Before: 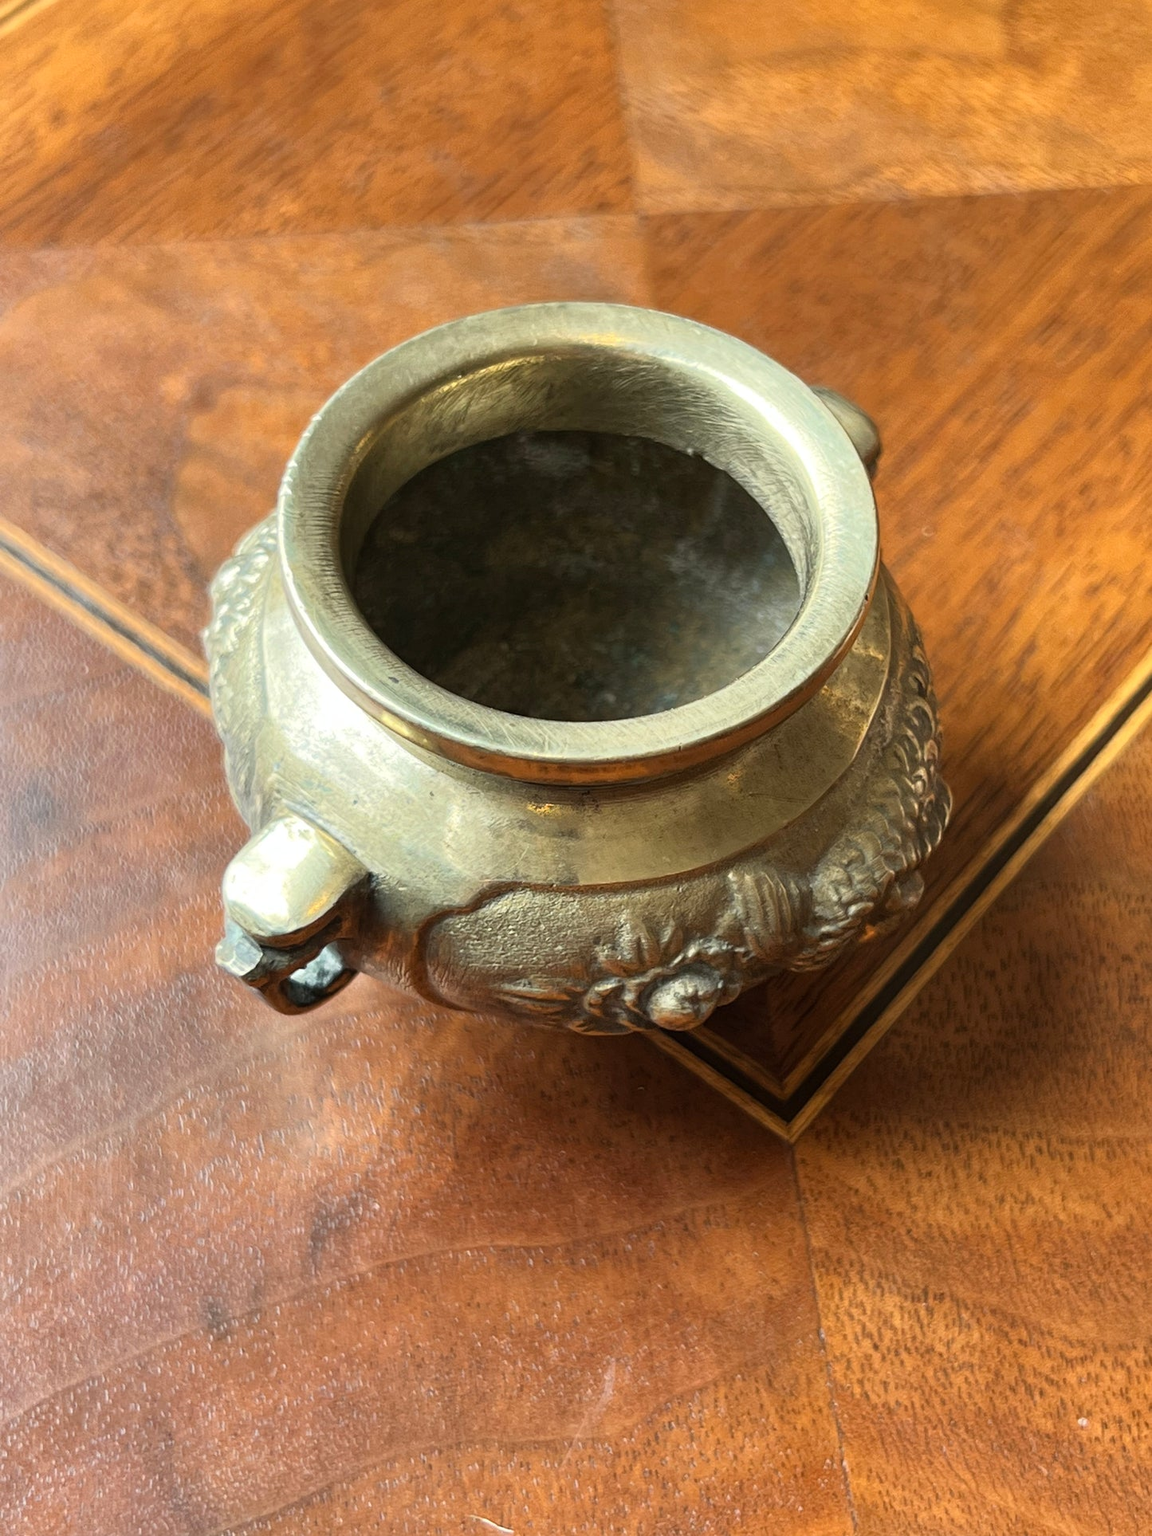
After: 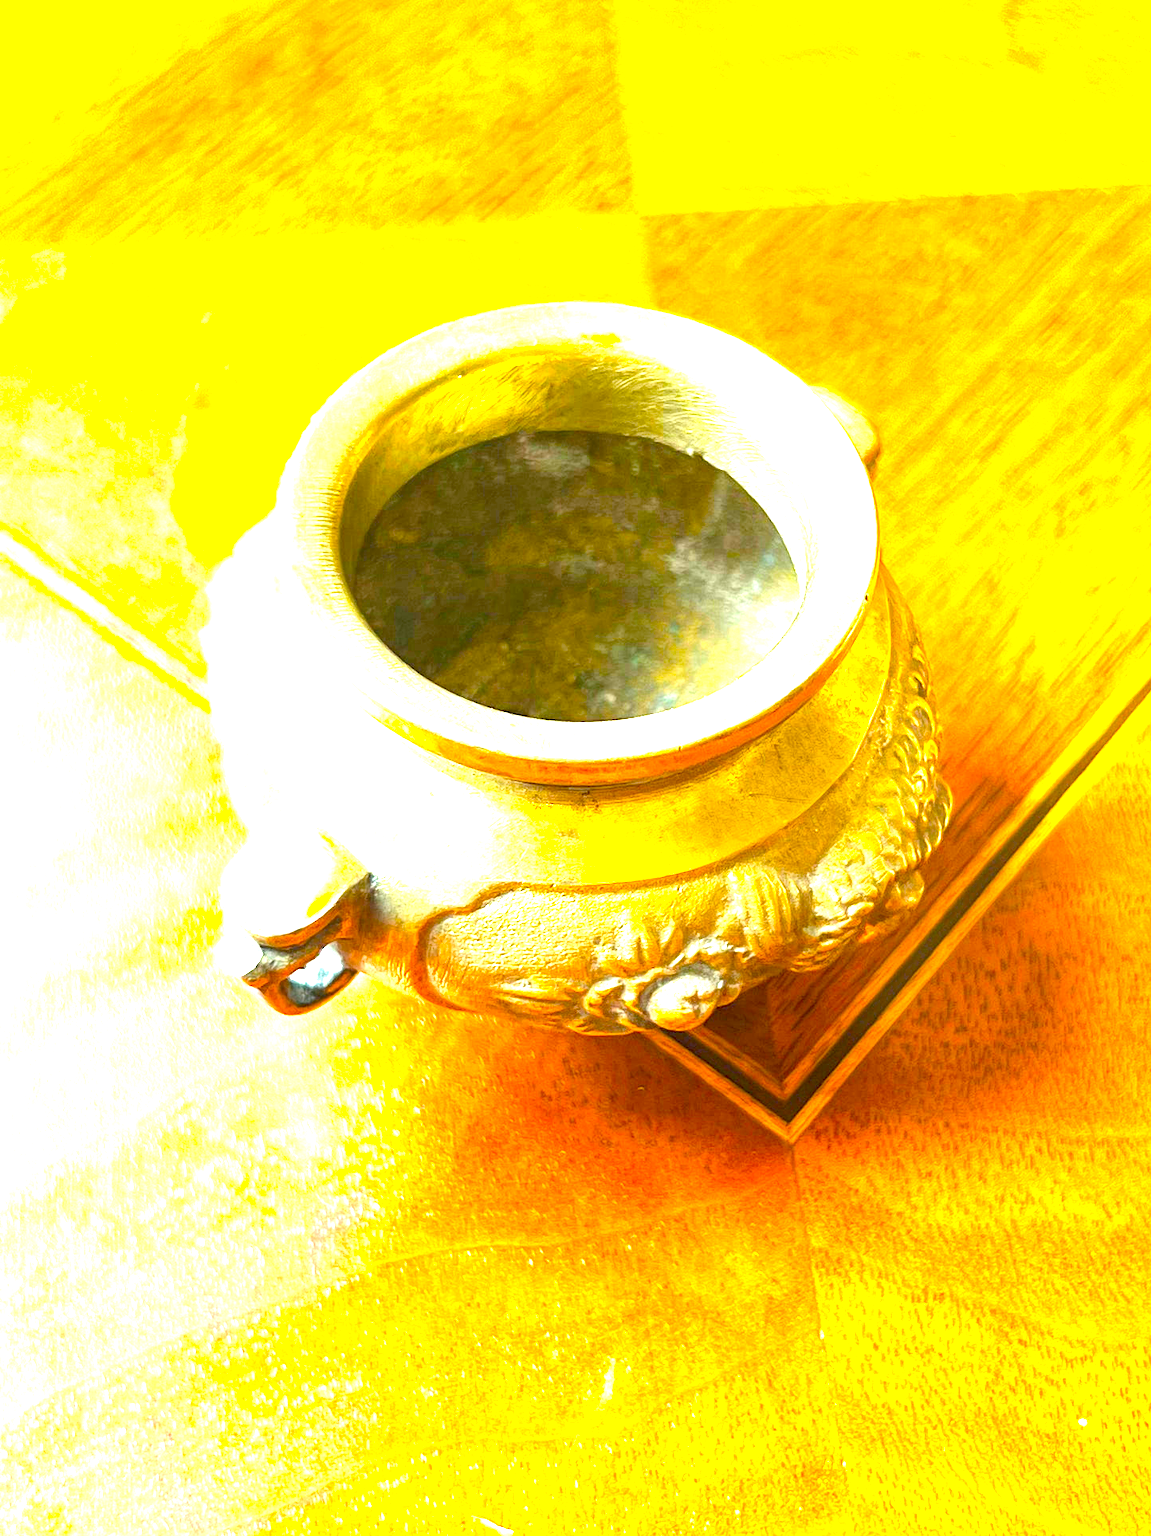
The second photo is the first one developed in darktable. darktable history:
color balance: input saturation 134.34%, contrast -10.04%, contrast fulcrum 19.67%, output saturation 133.51%
exposure: exposure 3 EV, compensate highlight preservation false
